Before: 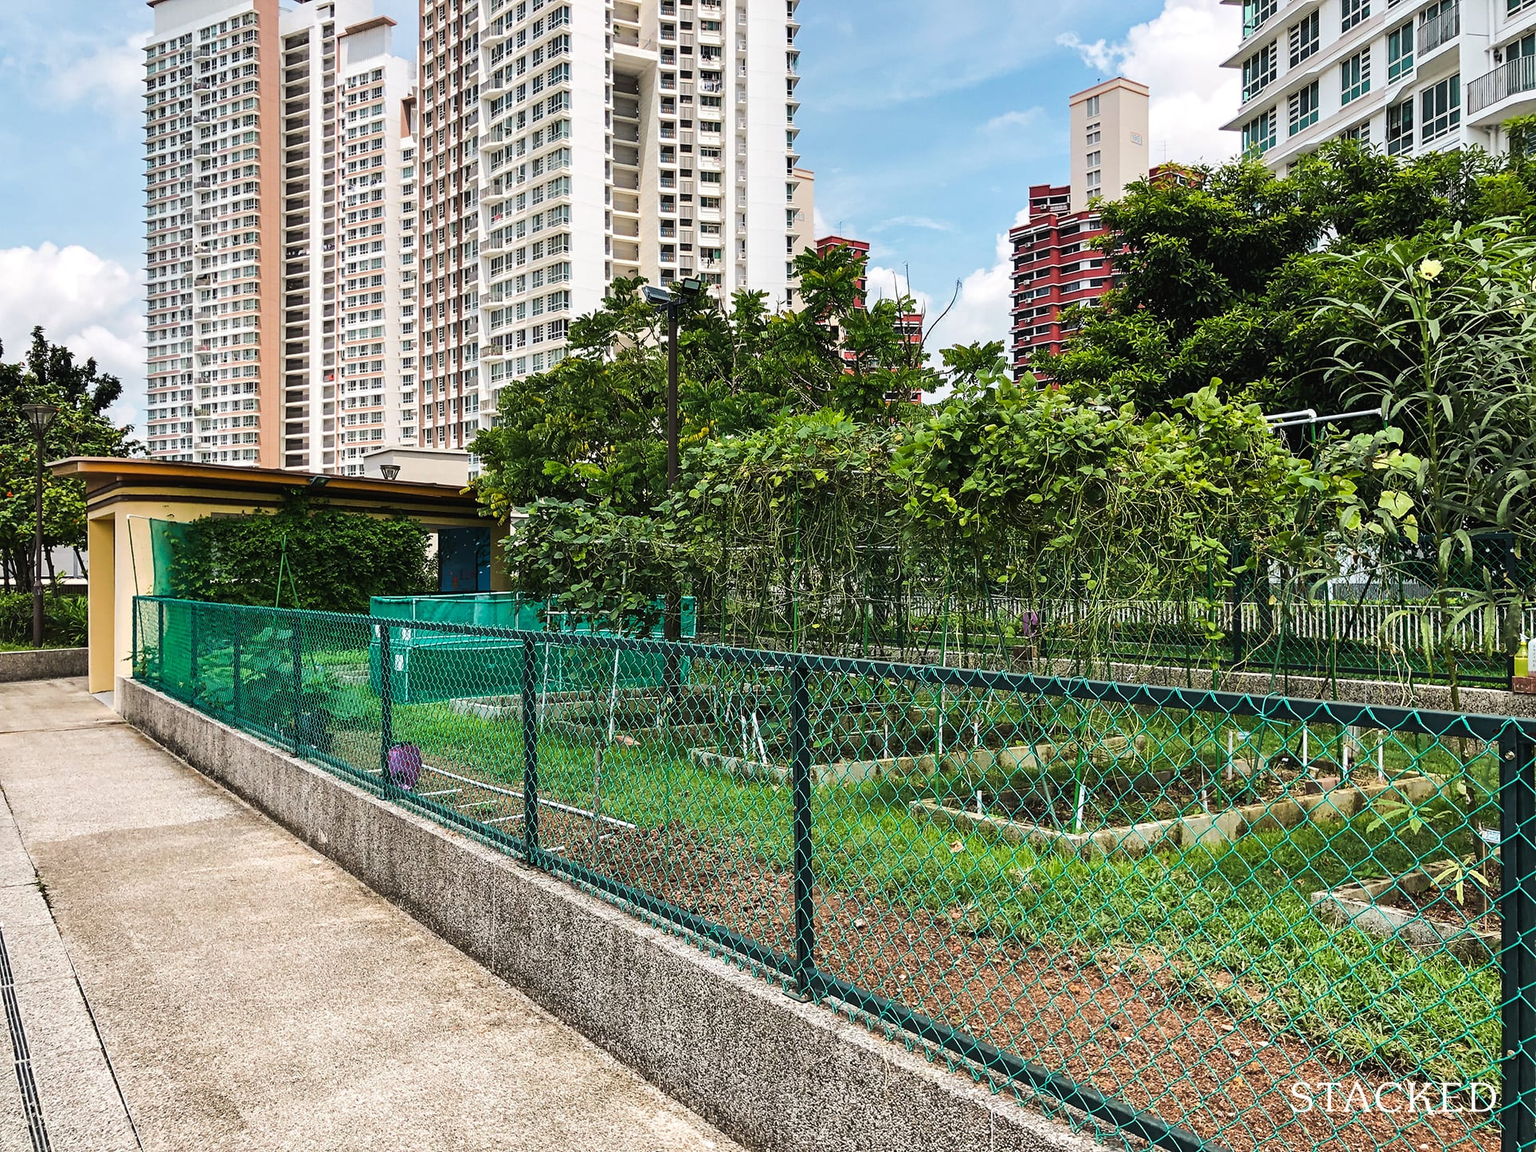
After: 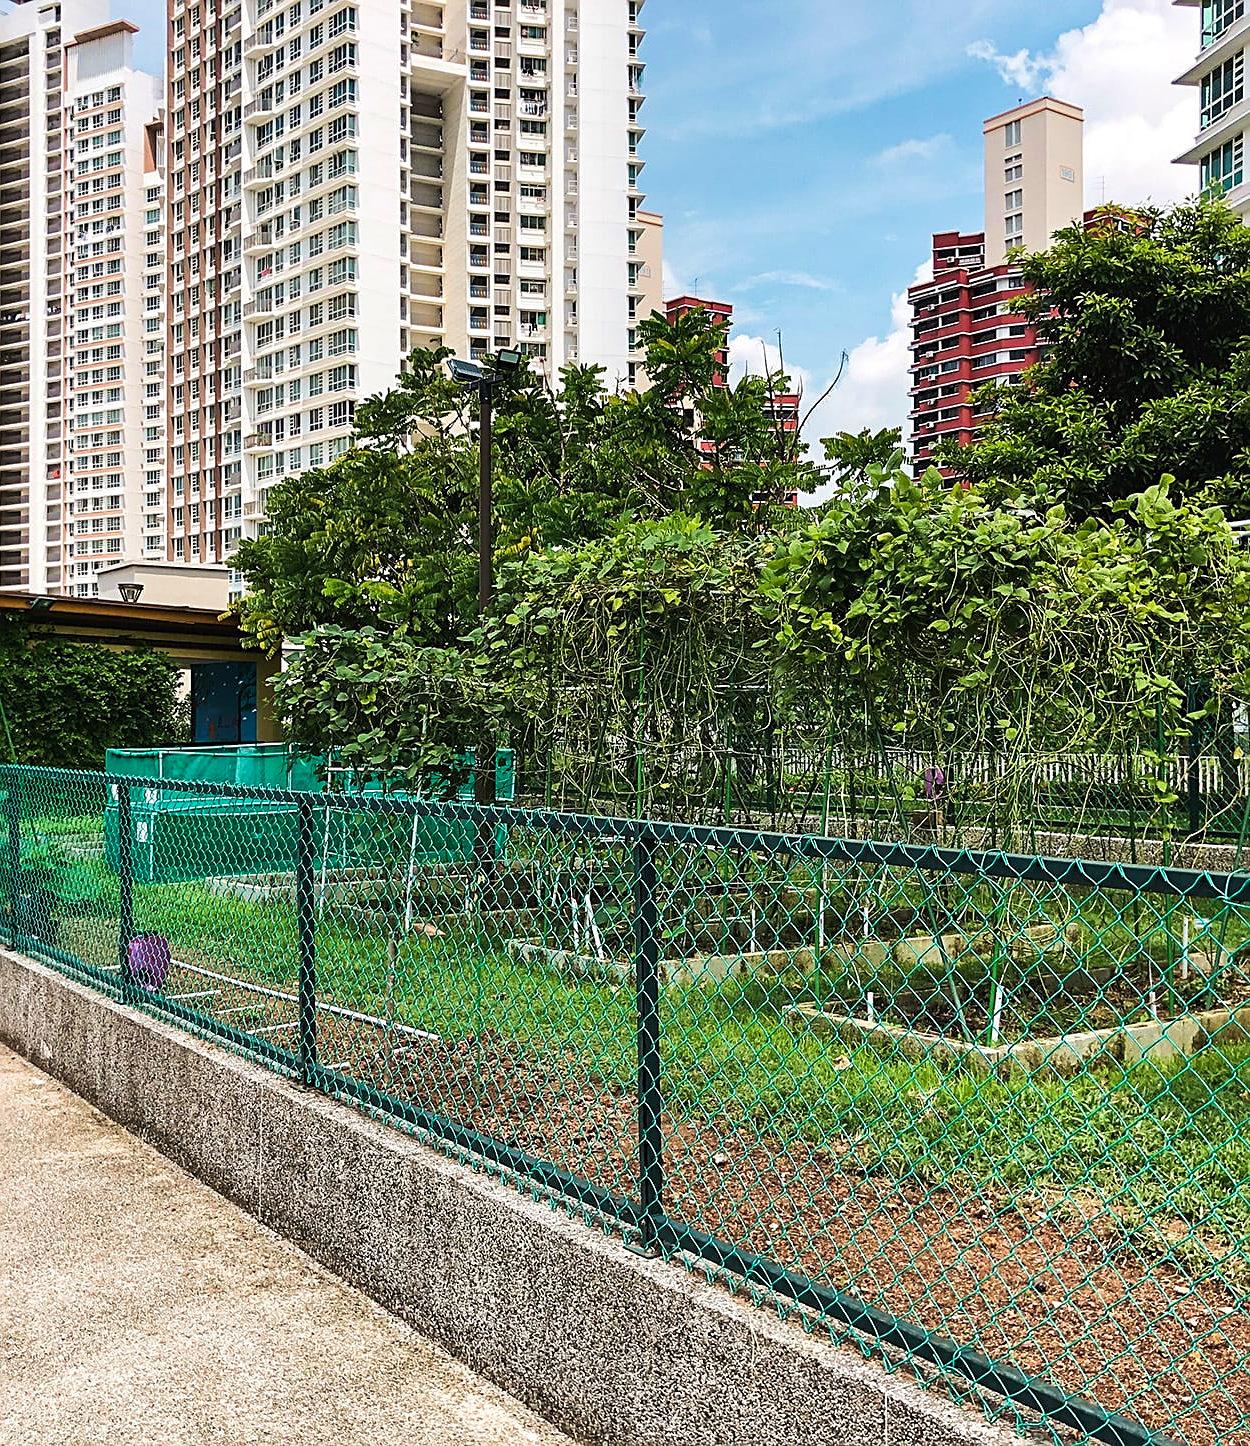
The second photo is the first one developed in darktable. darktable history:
crop and rotate: left 18.665%, right 16.501%
velvia: strength 27.61%
sharpen: on, module defaults
